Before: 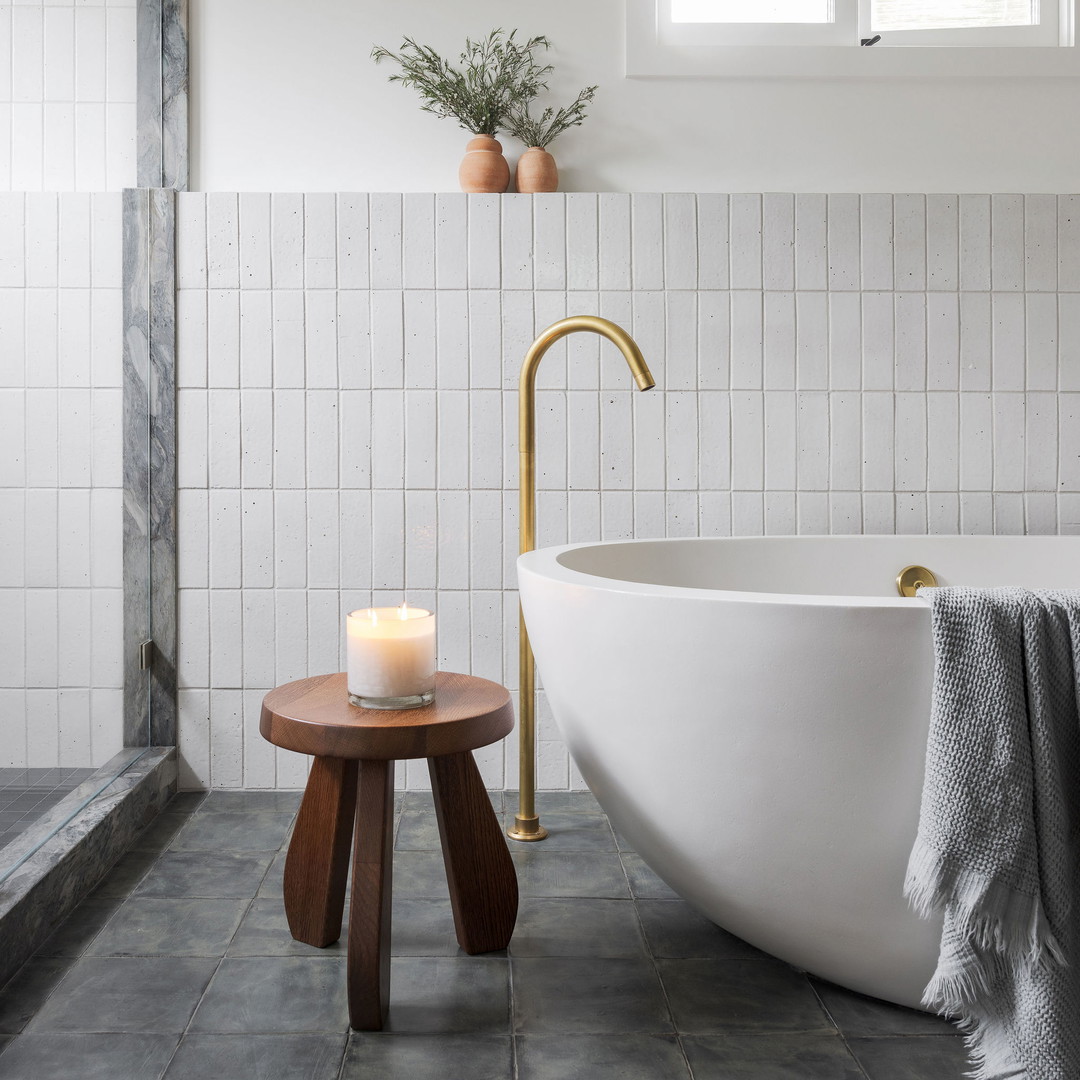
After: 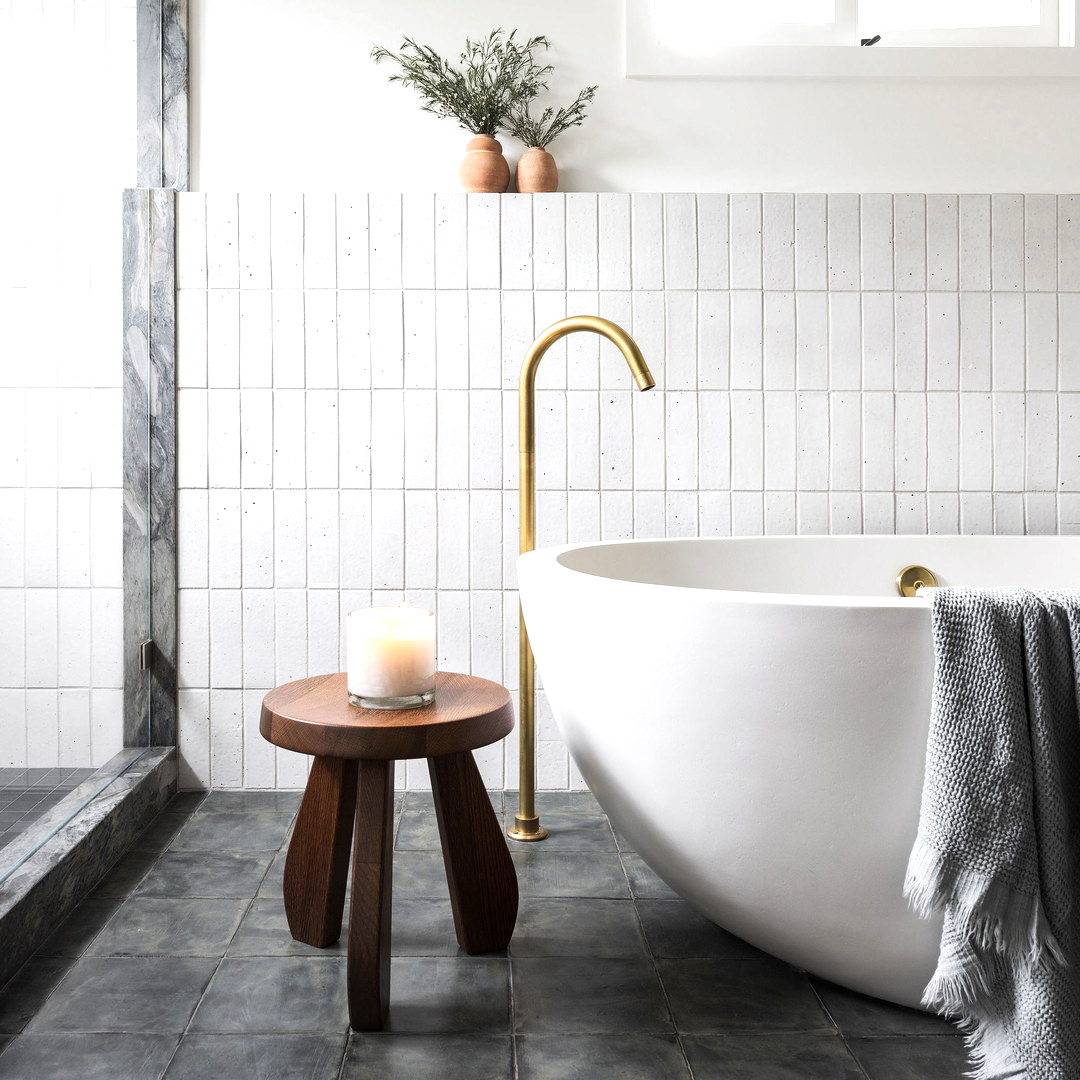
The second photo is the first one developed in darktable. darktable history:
tone equalizer: -8 EV -0.752 EV, -7 EV -0.718 EV, -6 EV -0.56 EV, -5 EV -0.368 EV, -3 EV 0.38 EV, -2 EV 0.6 EV, -1 EV 0.681 EV, +0 EV 0.75 EV, edges refinement/feathering 500, mask exposure compensation -1.57 EV, preserve details no
